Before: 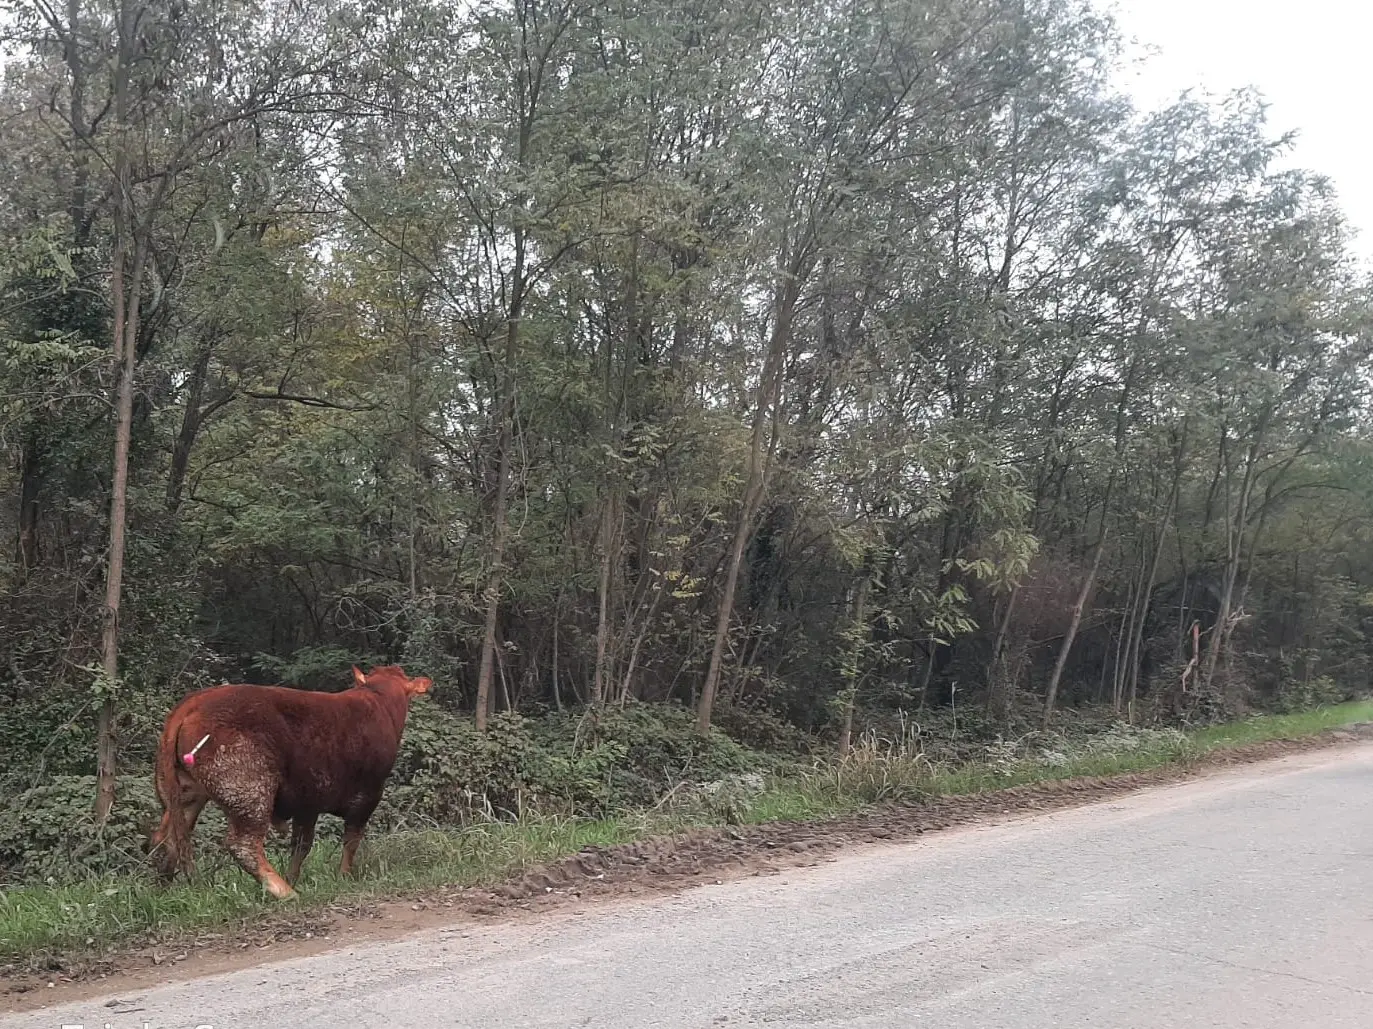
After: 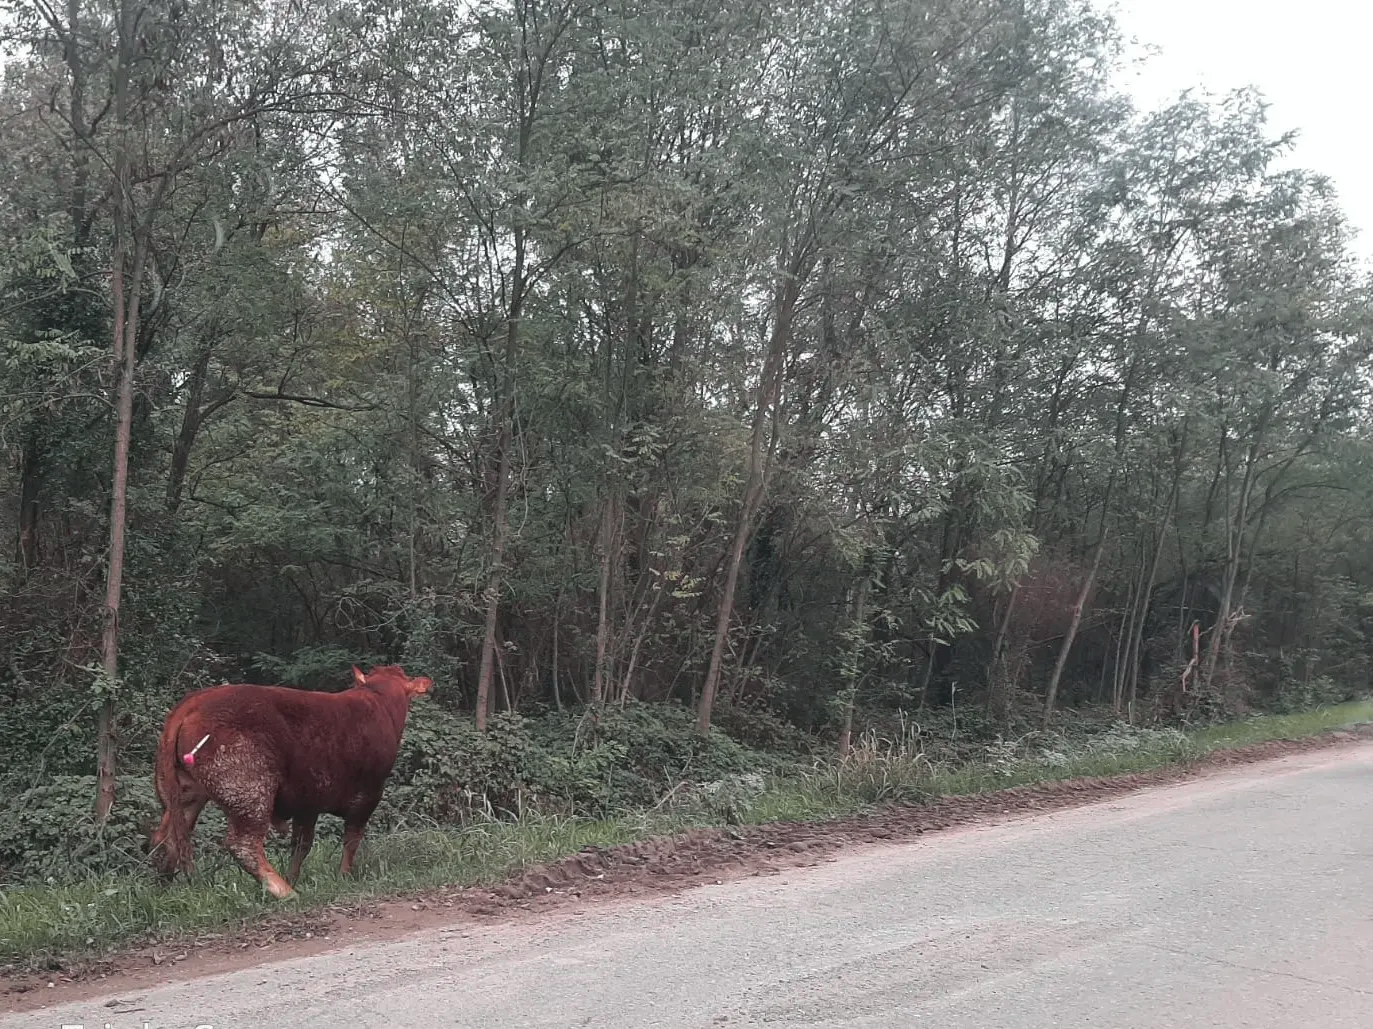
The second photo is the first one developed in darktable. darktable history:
tone curve: curves: ch0 [(0, 0.046) (0.04, 0.074) (0.883, 0.858) (1, 1)]; ch1 [(0, 0) (0.146, 0.159) (0.338, 0.365) (0.417, 0.455) (0.489, 0.486) (0.504, 0.502) (0.529, 0.537) (0.563, 0.567) (1, 1)]; ch2 [(0, 0) (0.307, 0.298) (0.388, 0.375) (0.443, 0.456) (0.485, 0.492) (0.544, 0.525) (1, 1)], color space Lab, independent channels, preserve colors none
